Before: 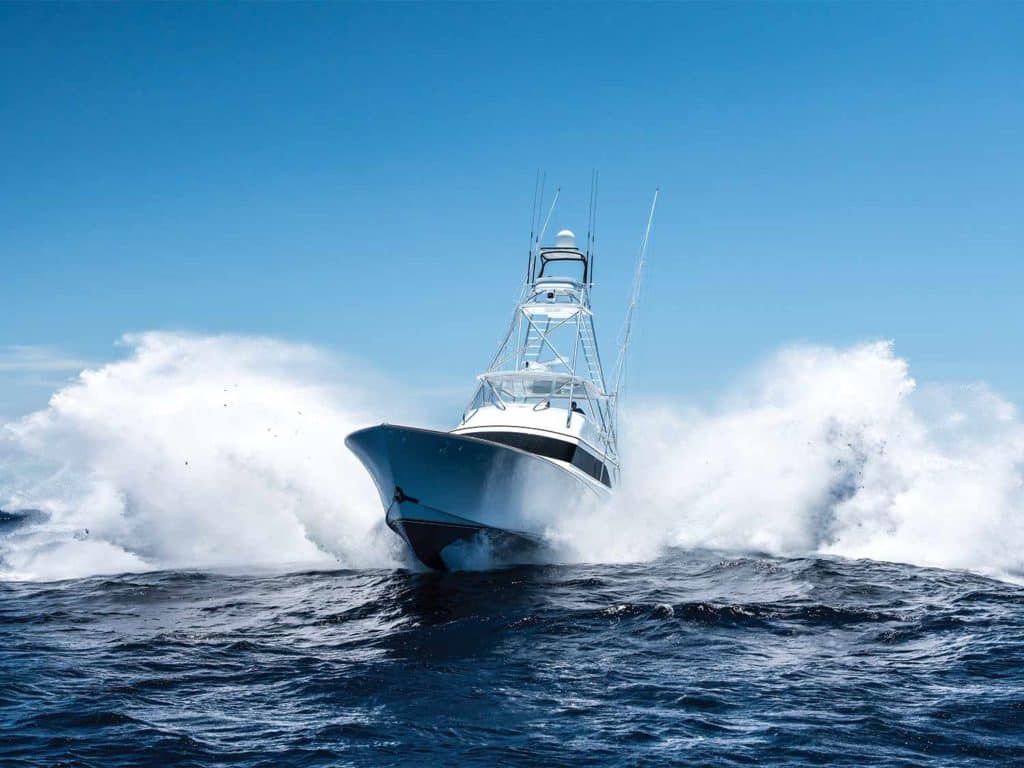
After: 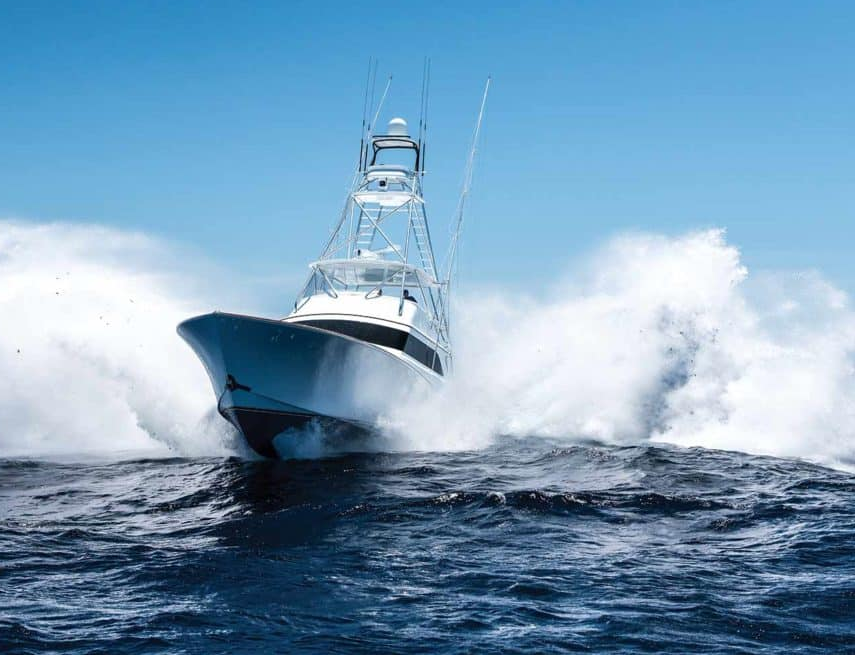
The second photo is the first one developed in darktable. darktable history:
crop: left 16.477%, top 14.619%
